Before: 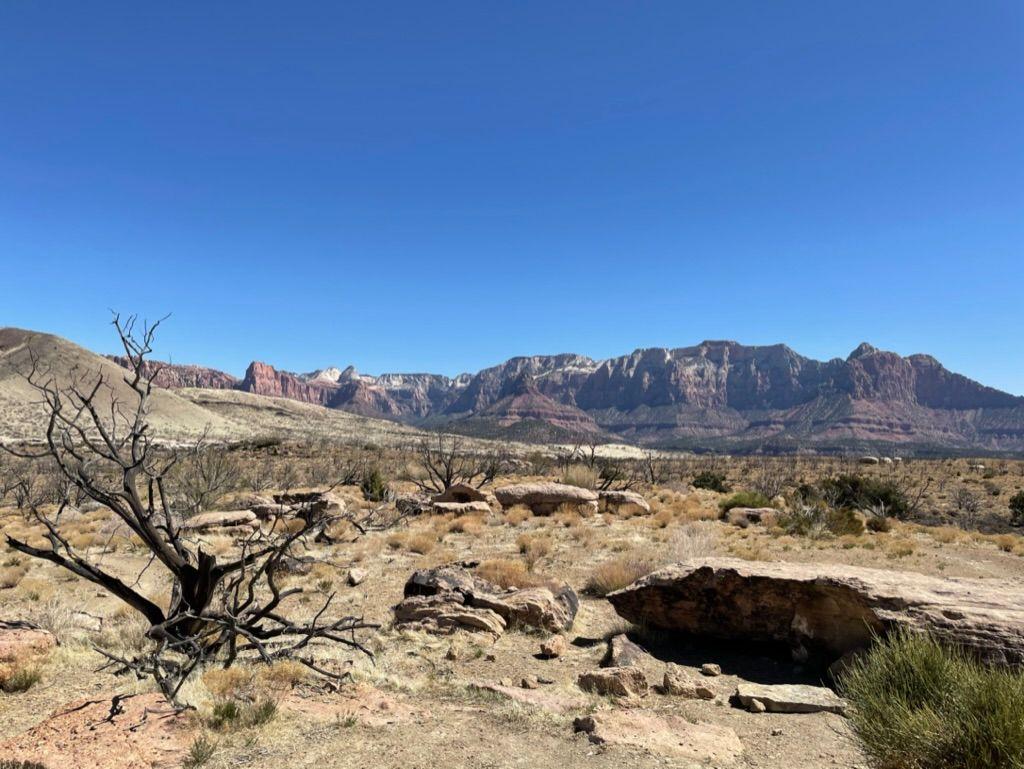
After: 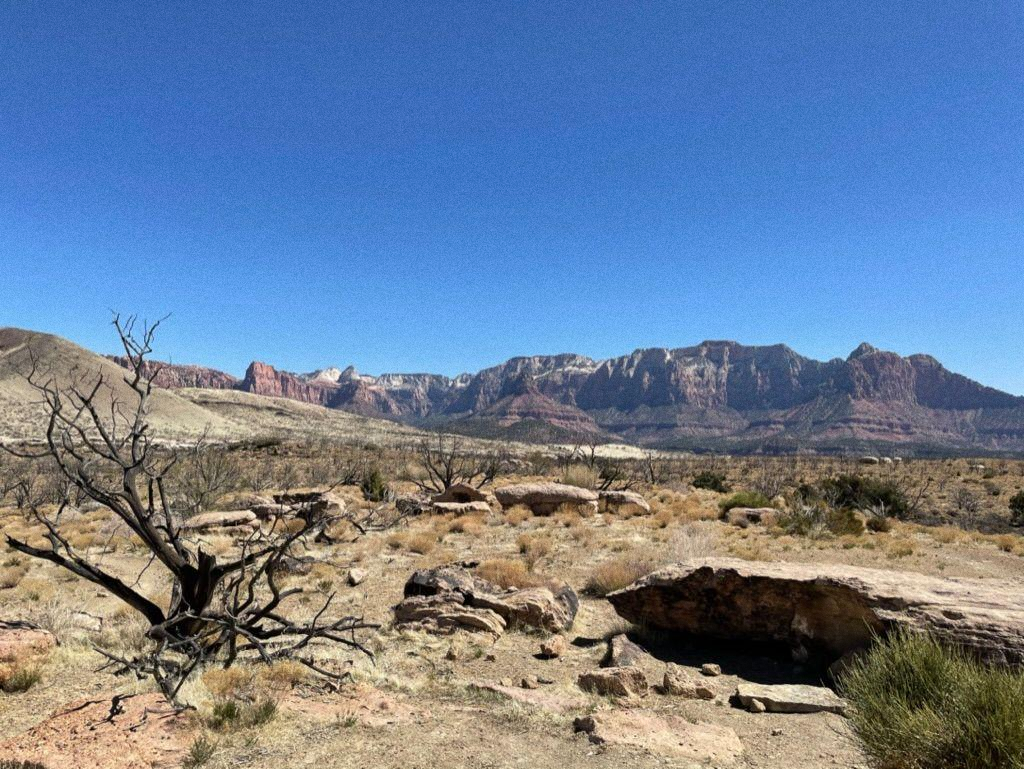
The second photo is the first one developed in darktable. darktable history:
grain: coarseness 0.09 ISO
shadows and highlights: radius 264.75, soften with gaussian
